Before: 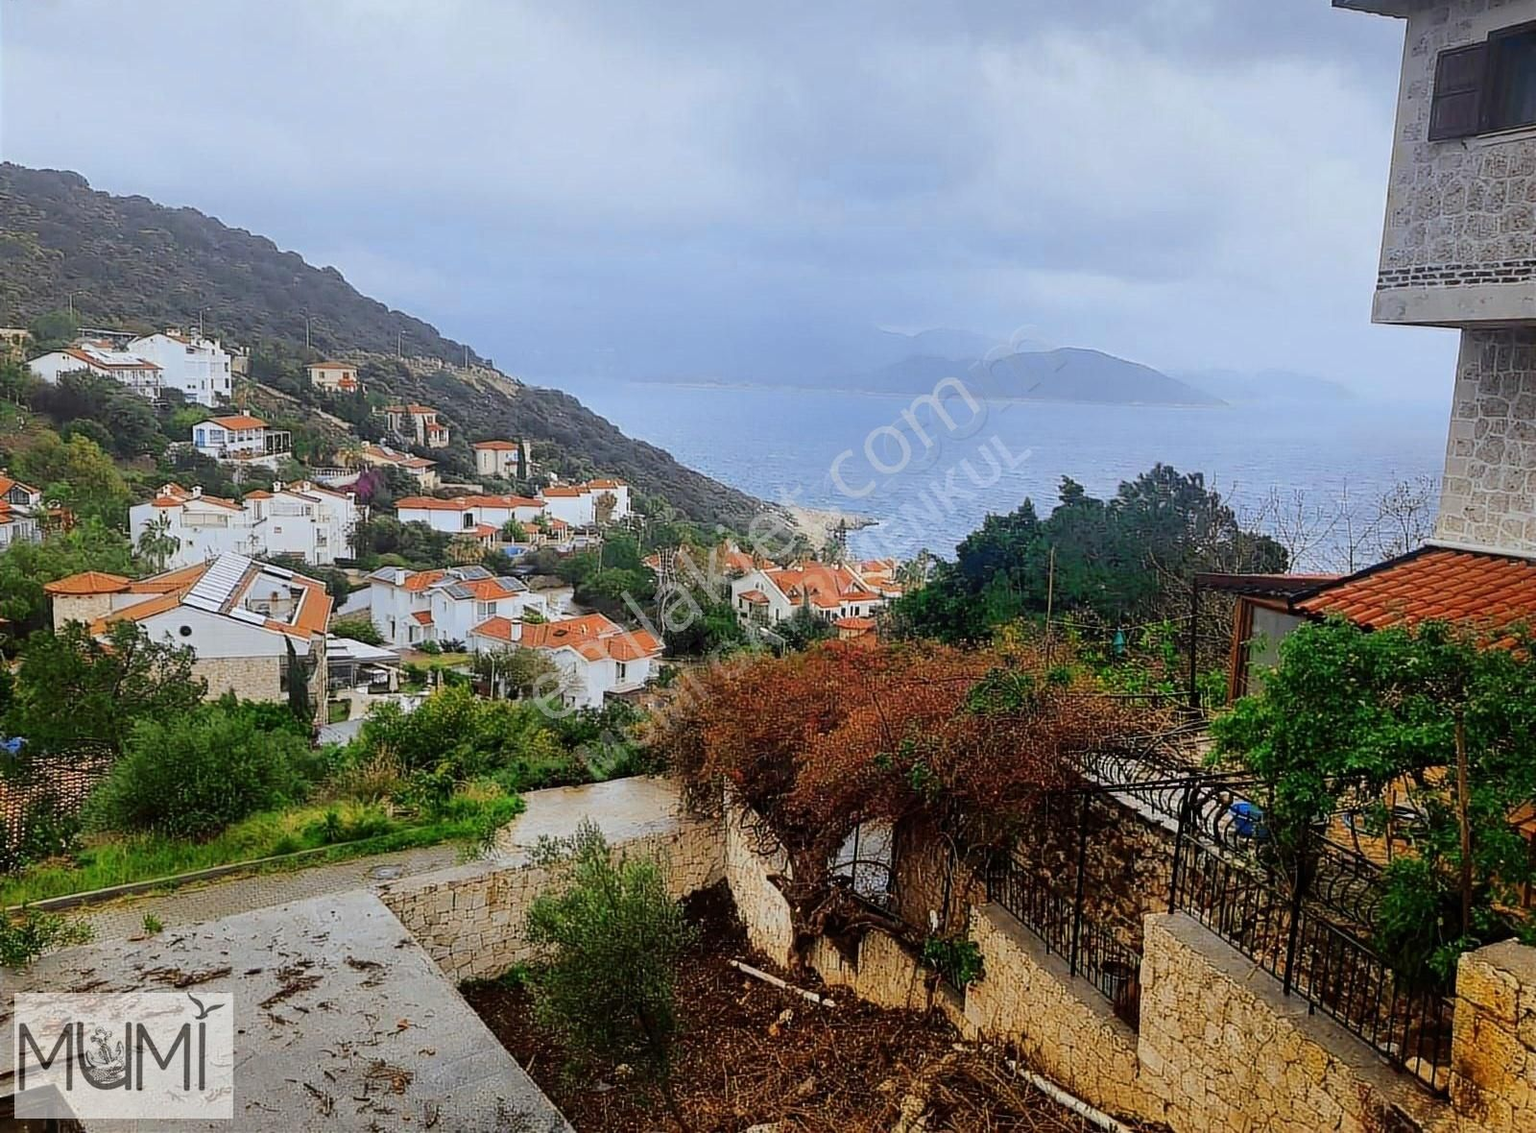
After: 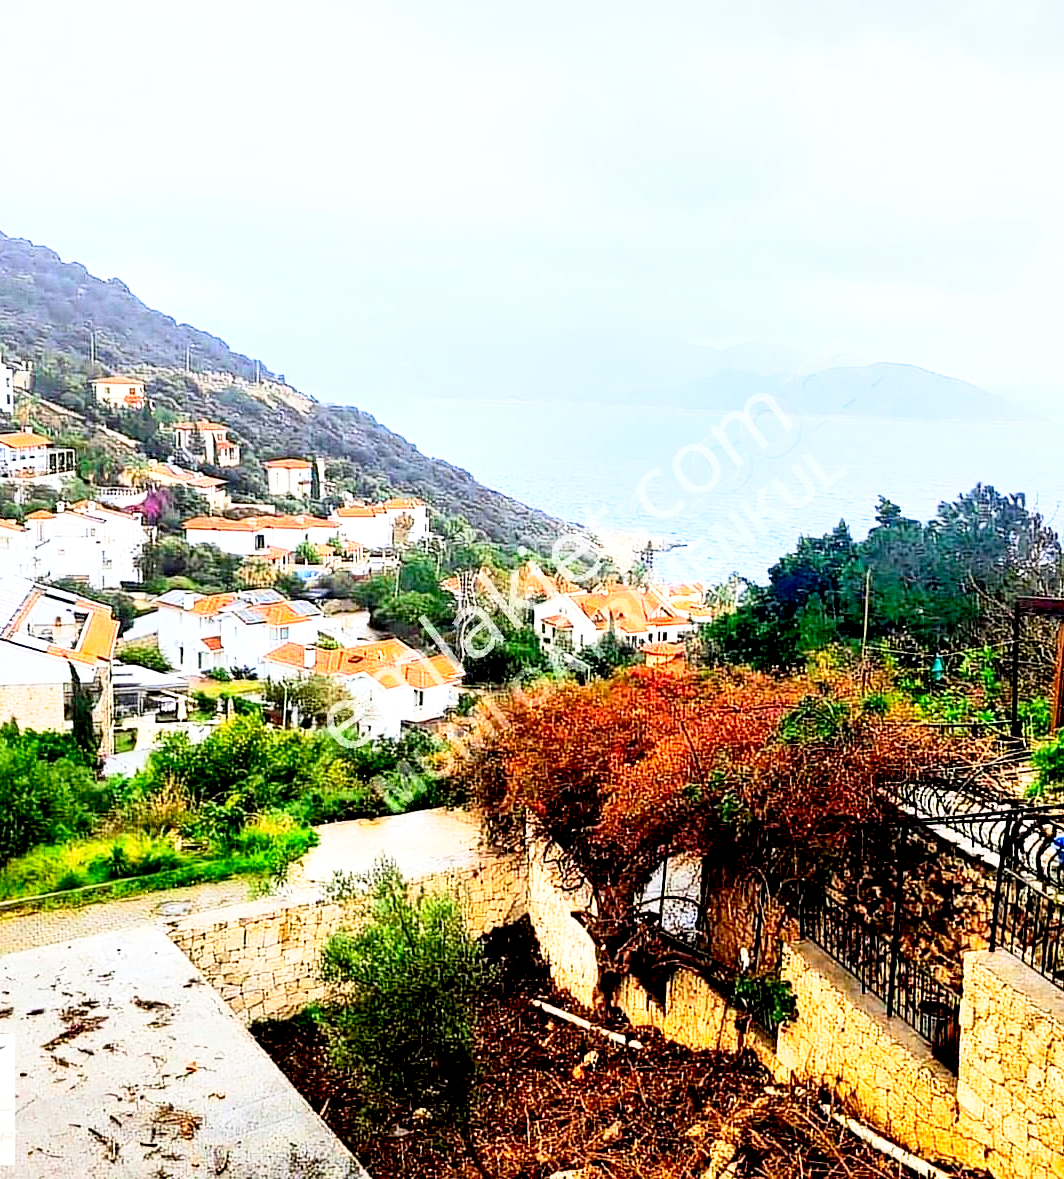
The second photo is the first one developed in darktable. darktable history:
local contrast: mode bilateral grid, contrast 20, coarseness 49, detail 119%, midtone range 0.2
exposure: black level correction 0.011, exposure 0.7 EV, compensate exposure bias true, compensate highlight preservation false
crop and rotate: left 14.31%, right 19.188%
contrast brightness saturation: contrast 0.2, brightness 0.167, saturation 0.228
base curve: curves: ch0 [(0, 0) (0.005, 0.002) (0.193, 0.295) (0.399, 0.664) (0.75, 0.928) (1, 1)], preserve colors none
